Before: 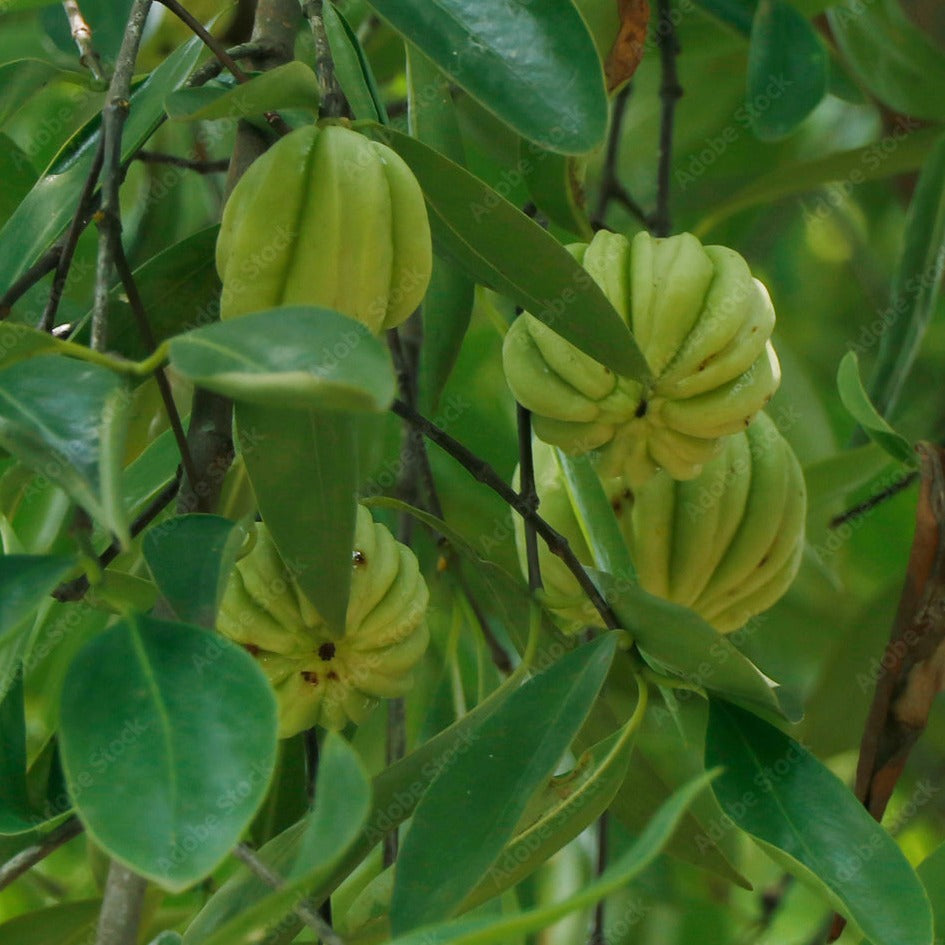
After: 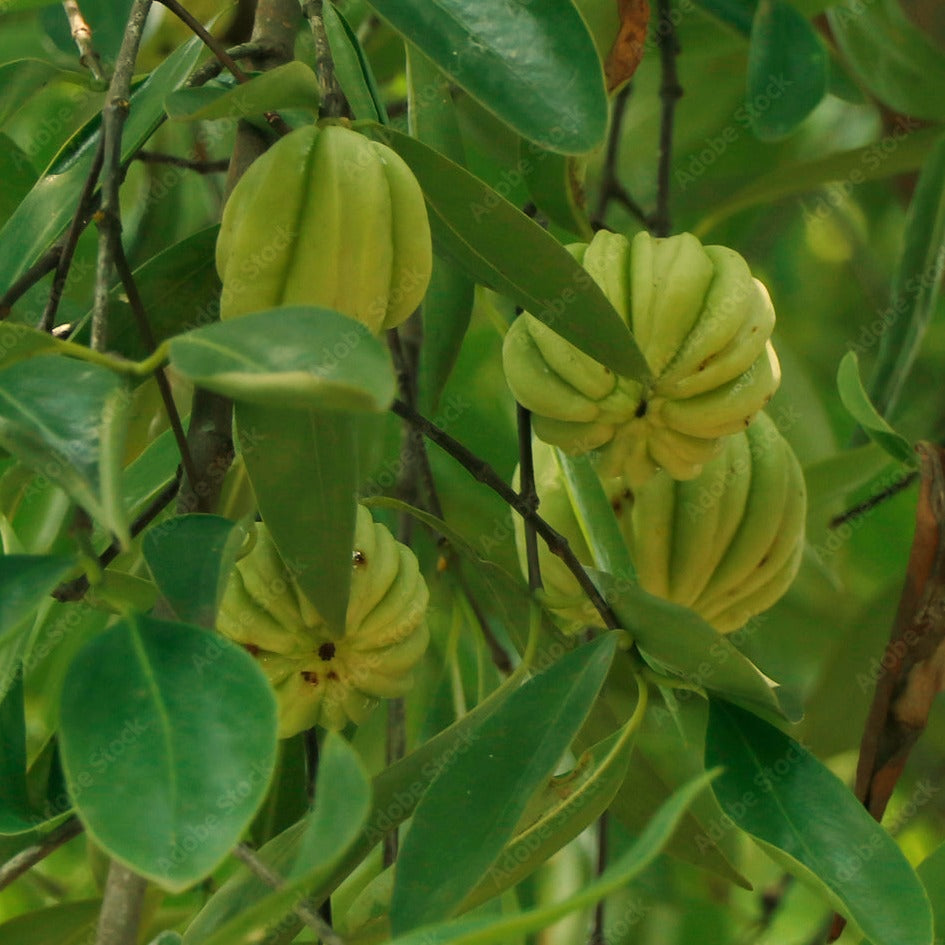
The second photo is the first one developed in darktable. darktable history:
shadows and highlights: radius 108.52, shadows 23.73, highlights -59.32, low approximation 0.01, soften with gaussian
white balance: red 1.08, blue 0.791
